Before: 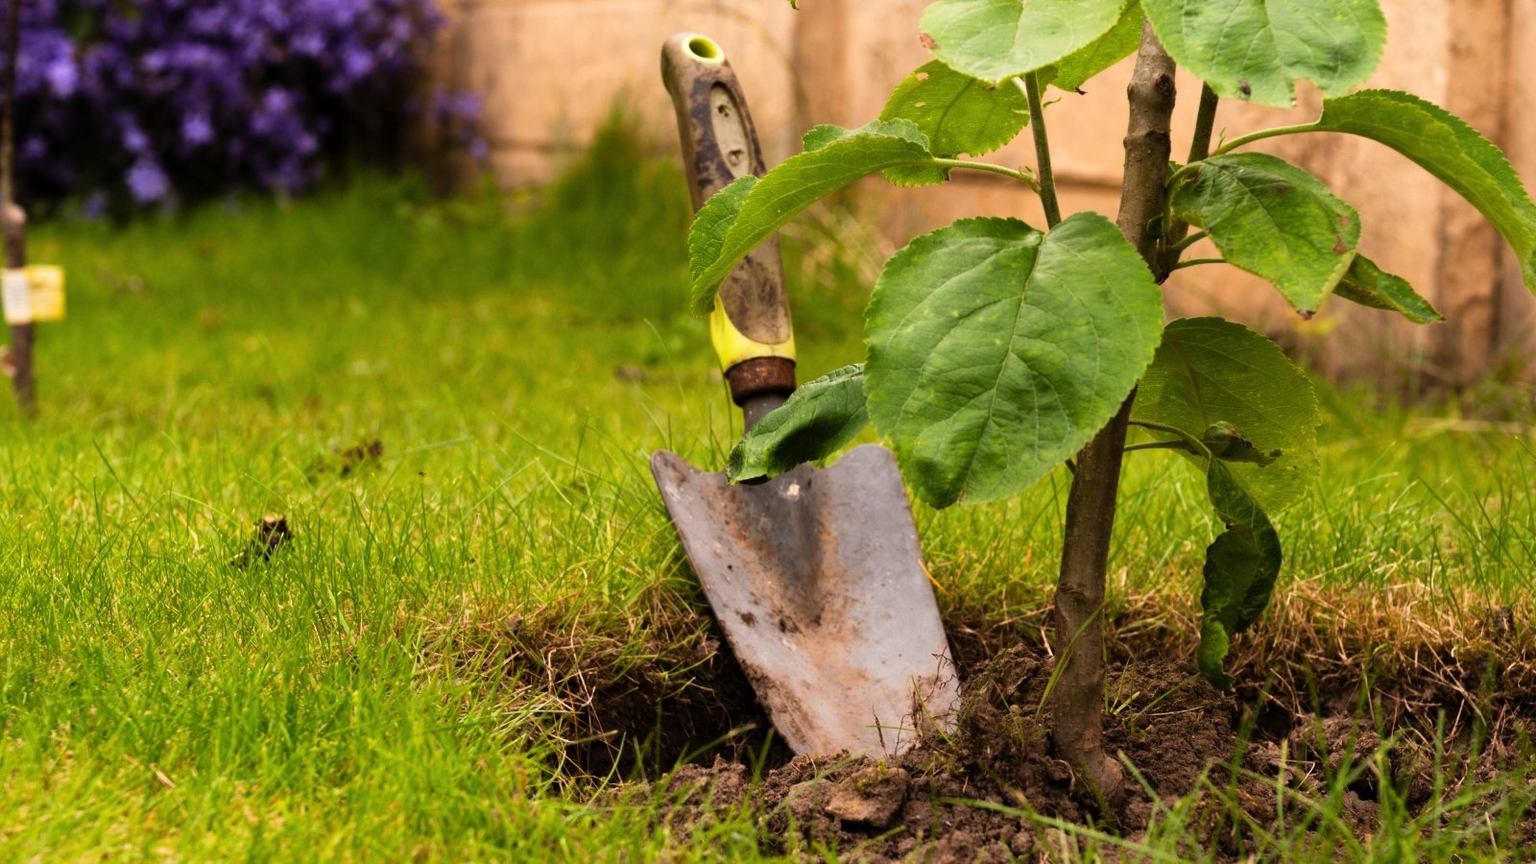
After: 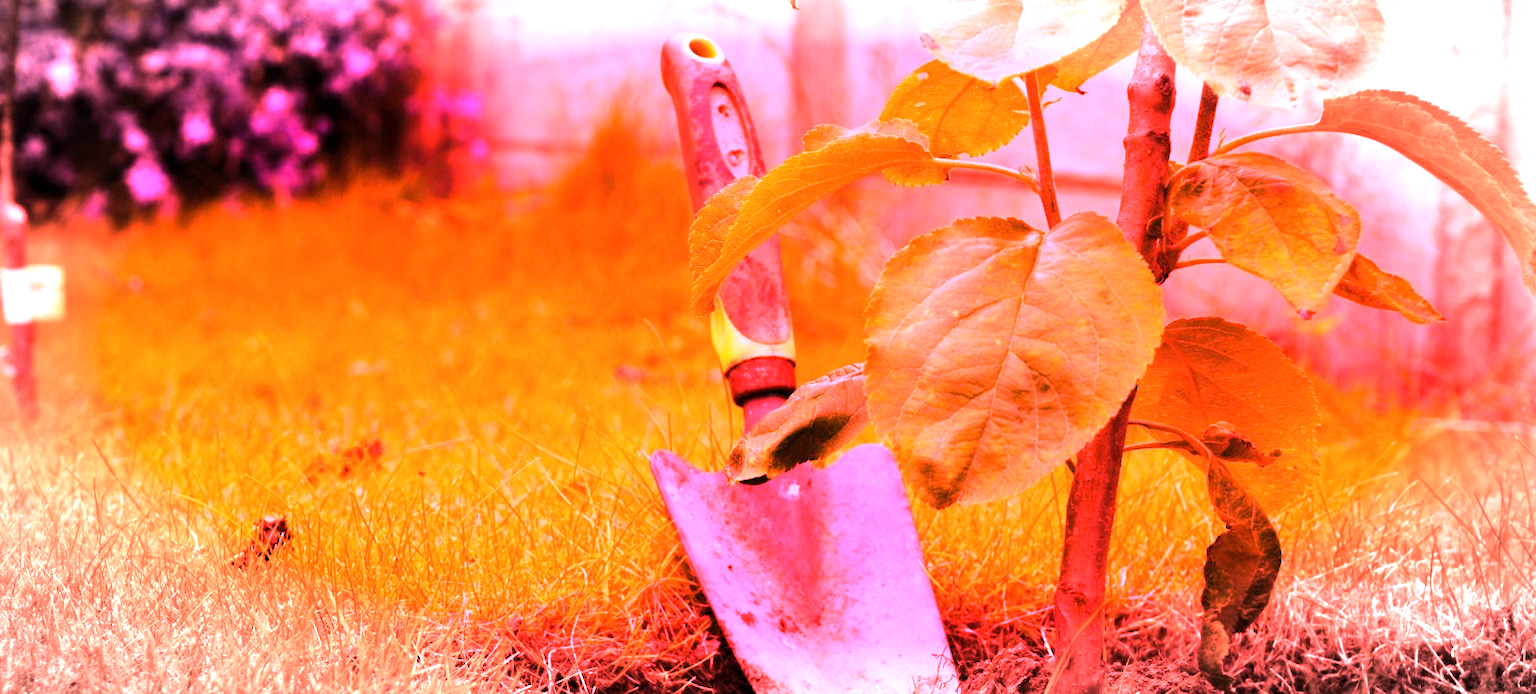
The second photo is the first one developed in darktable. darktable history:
white balance: red 4.26, blue 1.802
vignetting: fall-off start 87%, automatic ratio true
crop: bottom 19.644%
